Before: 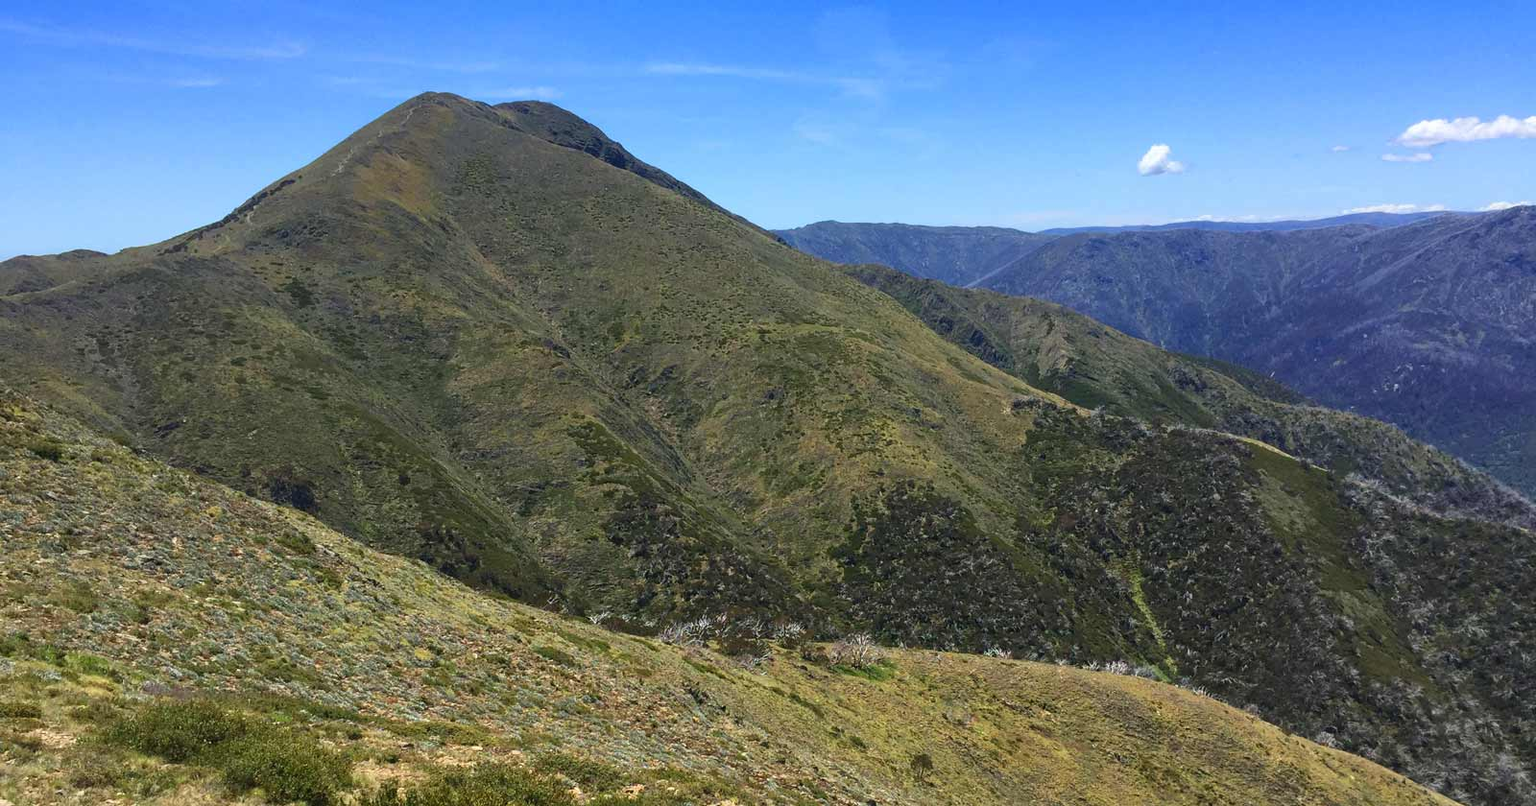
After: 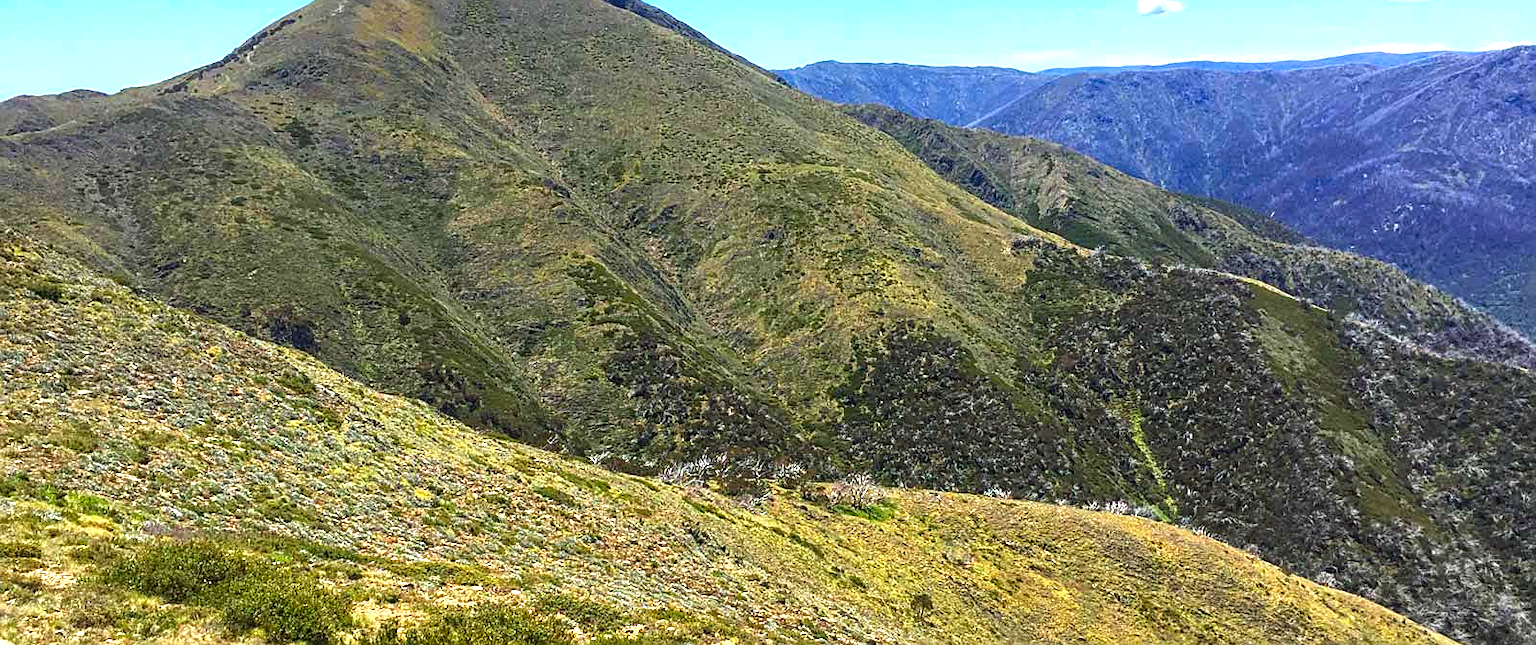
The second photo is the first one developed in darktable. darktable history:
crop and rotate: top 19.998%
exposure: black level correction 0, exposure 0.7 EV, compensate exposure bias true, compensate highlight preservation false
local contrast: on, module defaults
color balance: lift [1, 1.001, 0.999, 1.001], gamma [1, 1.004, 1.007, 0.993], gain [1, 0.991, 0.987, 1.013], contrast 7.5%, contrast fulcrum 10%, output saturation 115%
sharpen: on, module defaults
